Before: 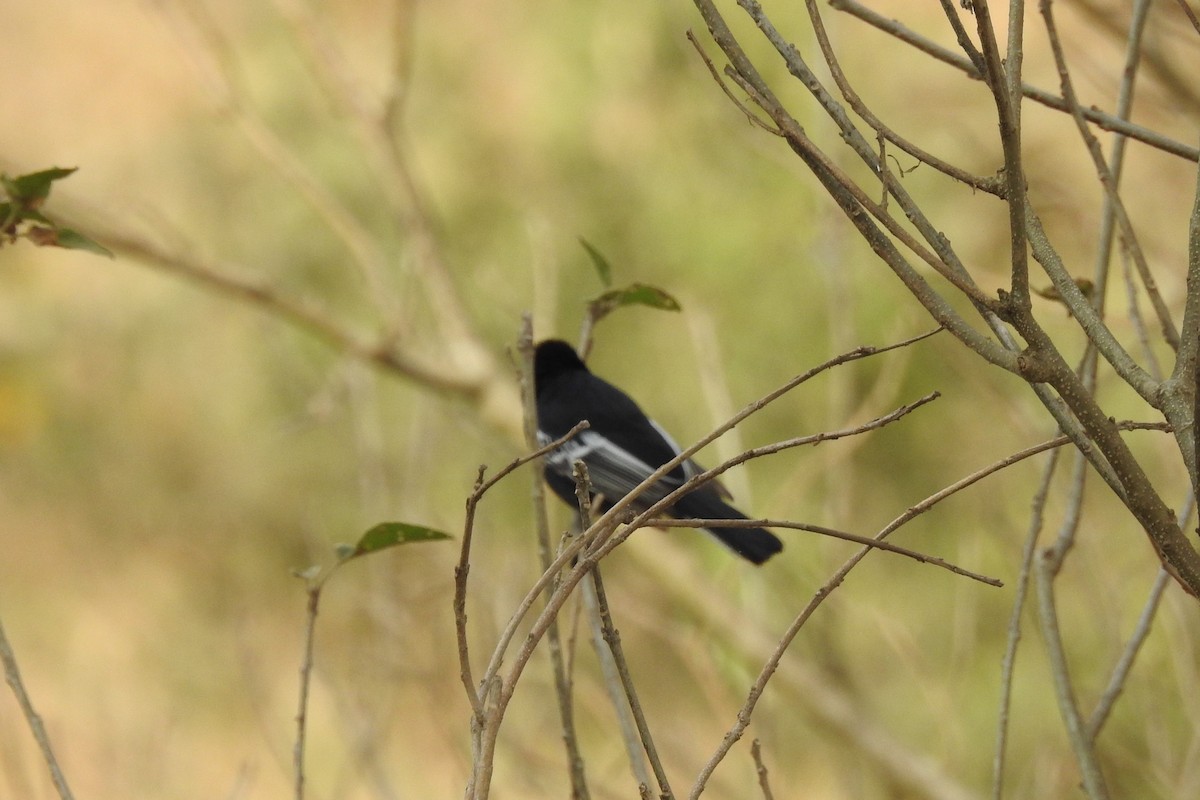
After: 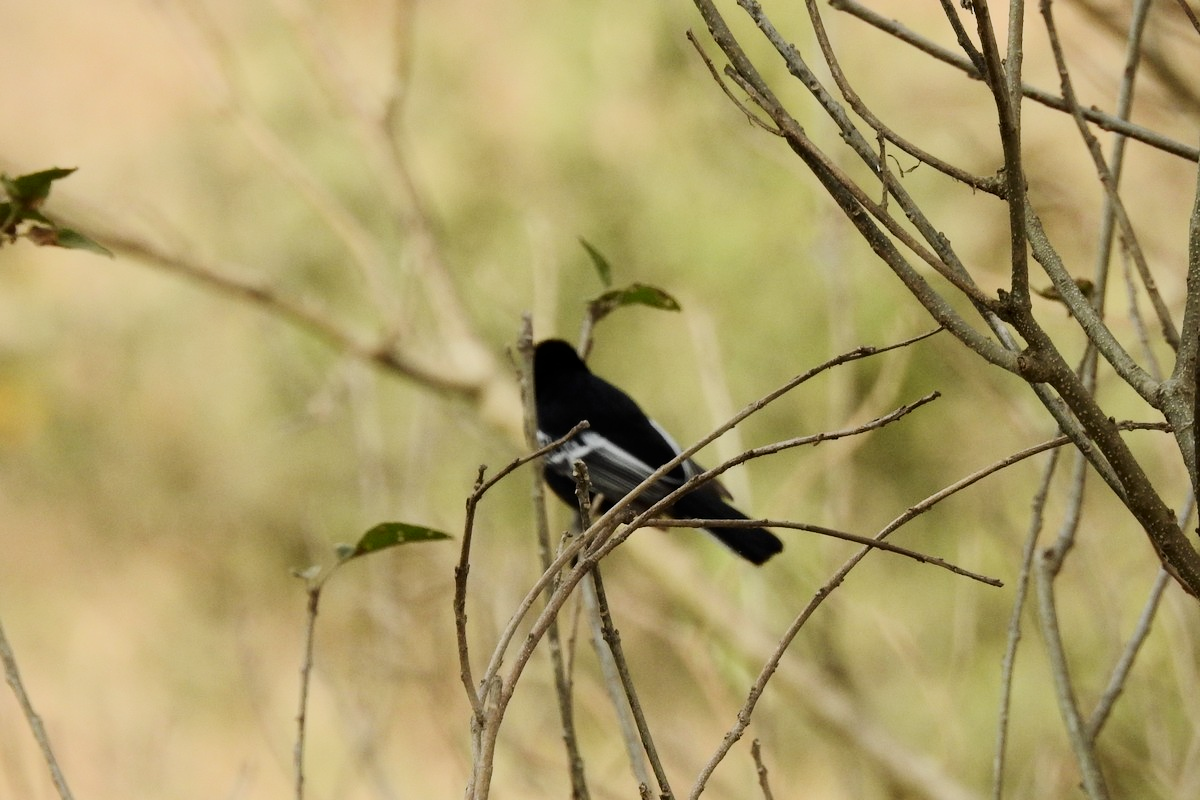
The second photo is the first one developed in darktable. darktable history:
contrast brightness saturation: contrast 0.28
filmic rgb: black relative exposure -6.68 EV, white relative exposure 4.56 EV, hardness 3.25
